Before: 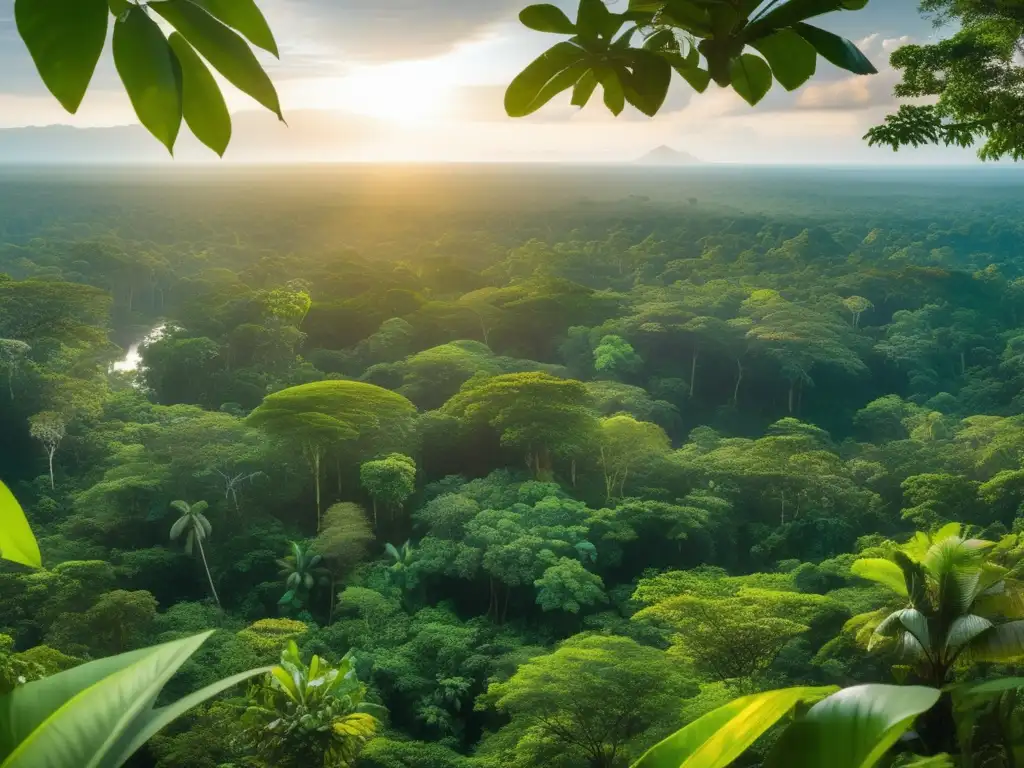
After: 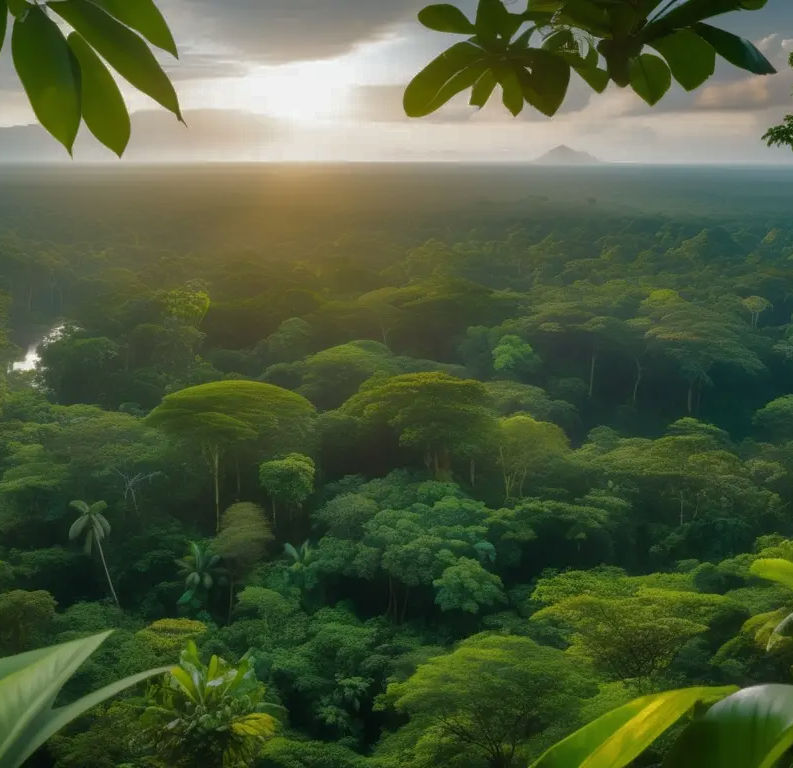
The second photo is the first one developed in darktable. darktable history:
base curve: curves: ch0 [(0, 0) (0.841, 0.609) (1, 1)]
crop: left 9.88%, right 12.664%
exposure: exposure -0.04 EV, compensate highlight preservation false
